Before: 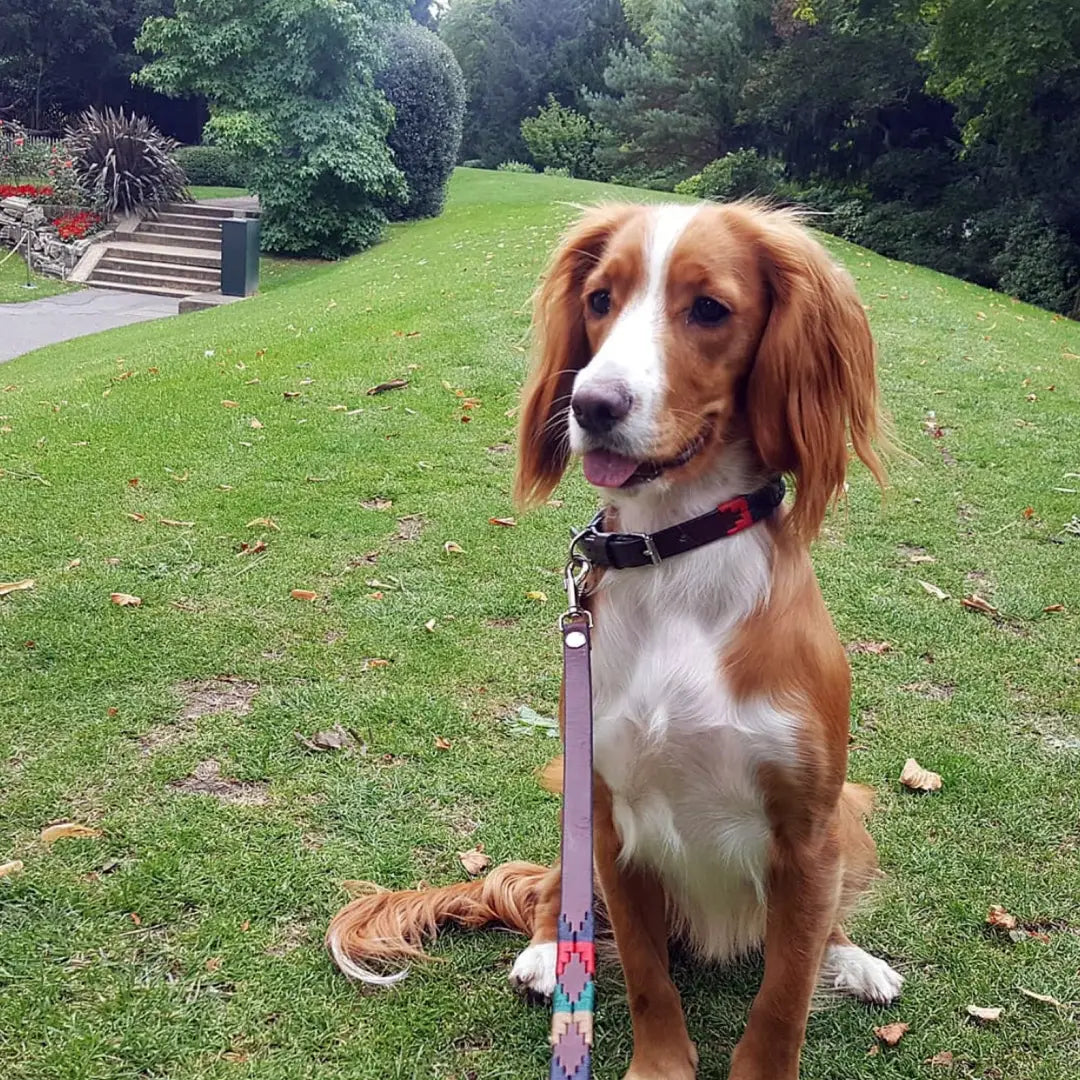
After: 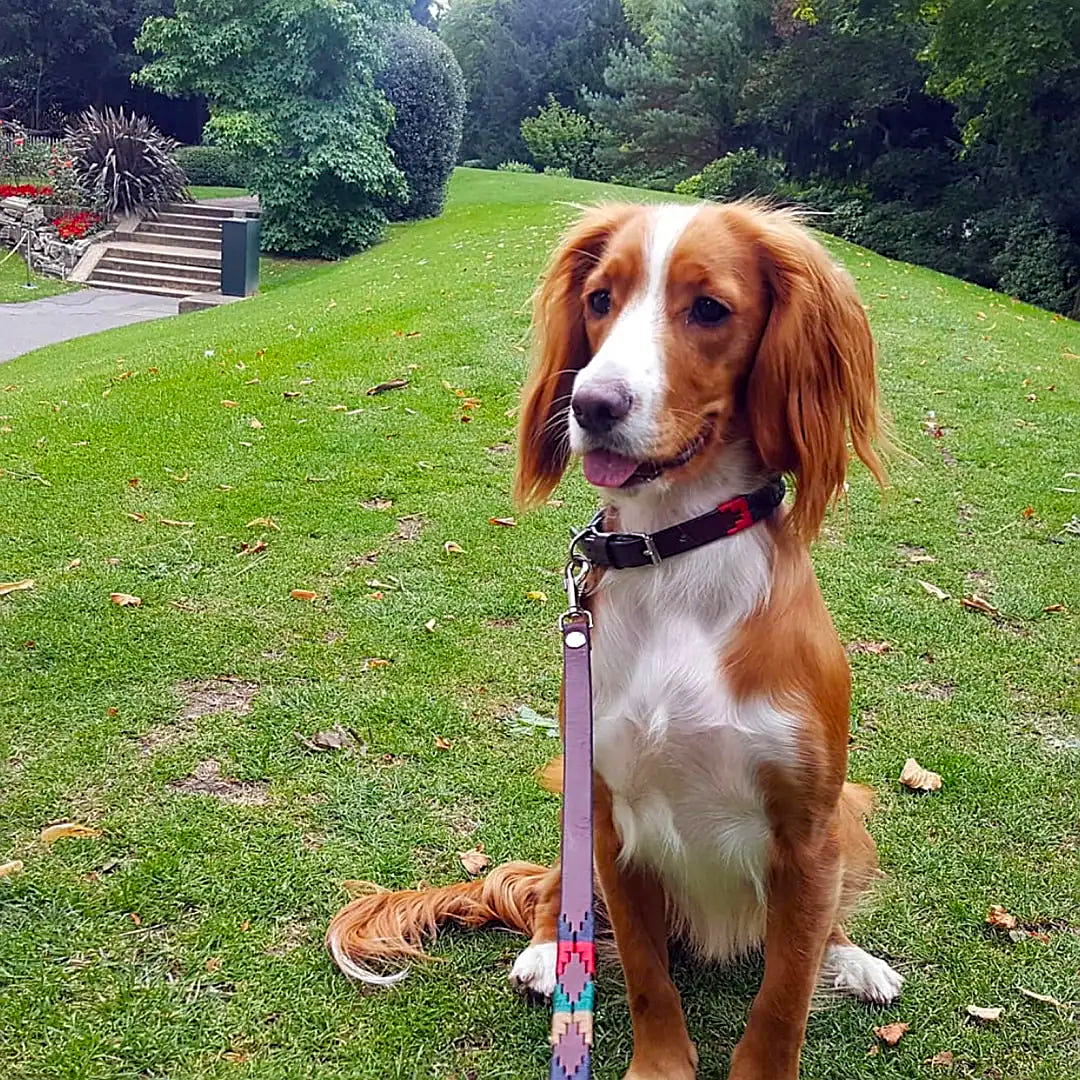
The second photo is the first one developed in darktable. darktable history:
sharpen: on, module defaults
color balance rgb: perceptual saturation grading › global saturation 30%
